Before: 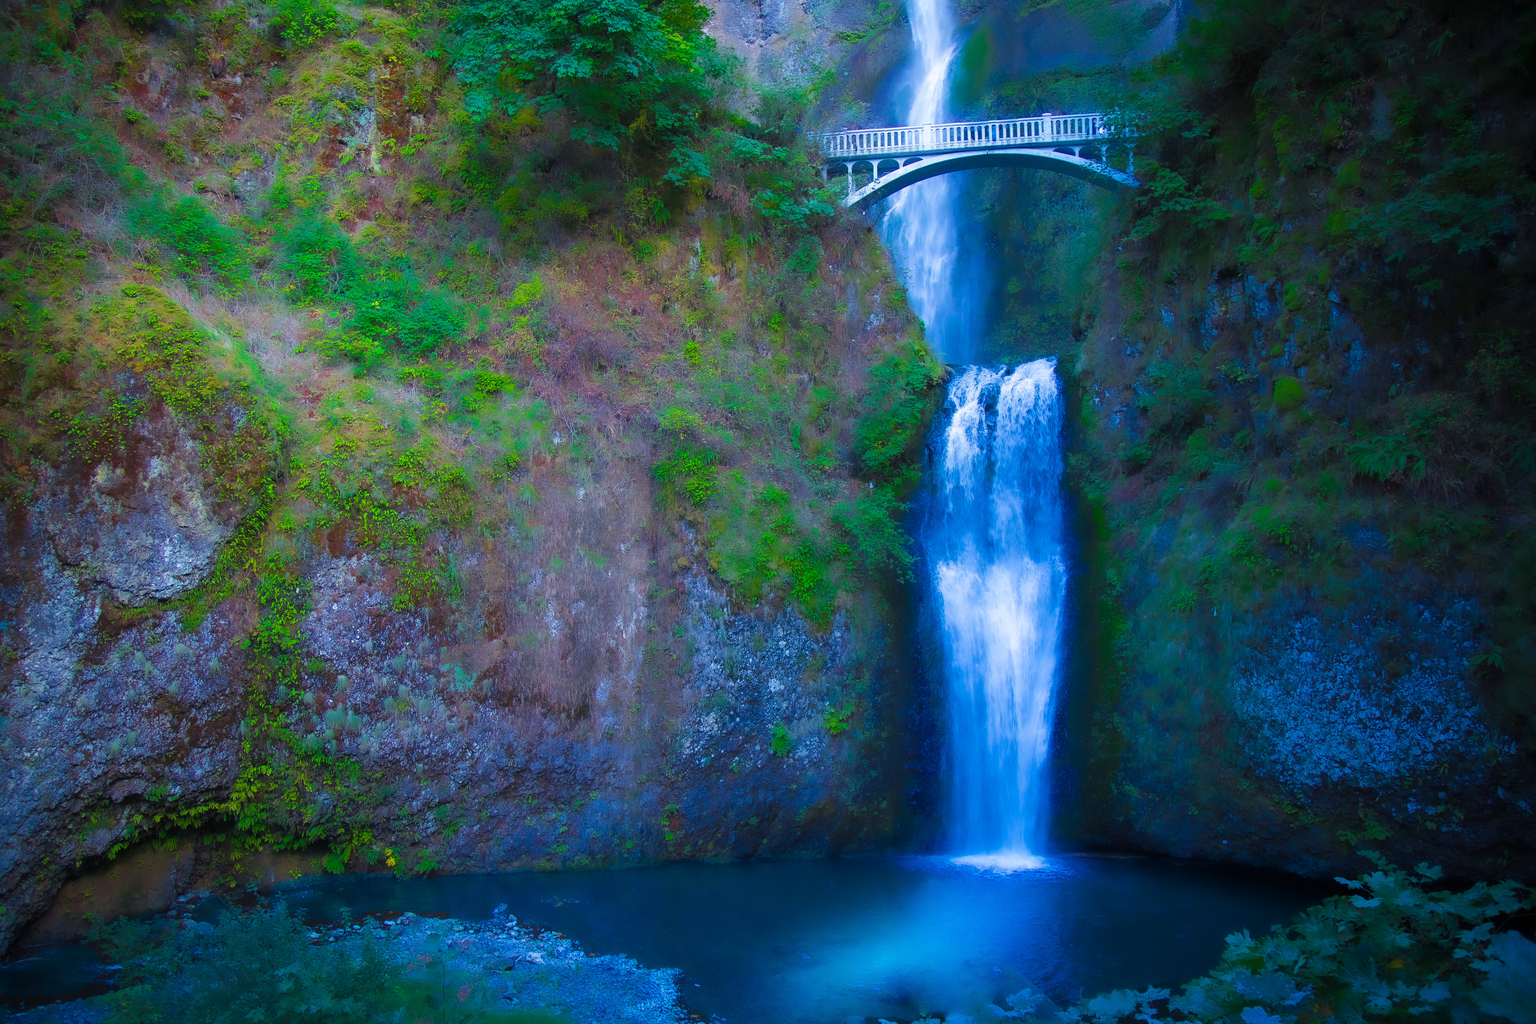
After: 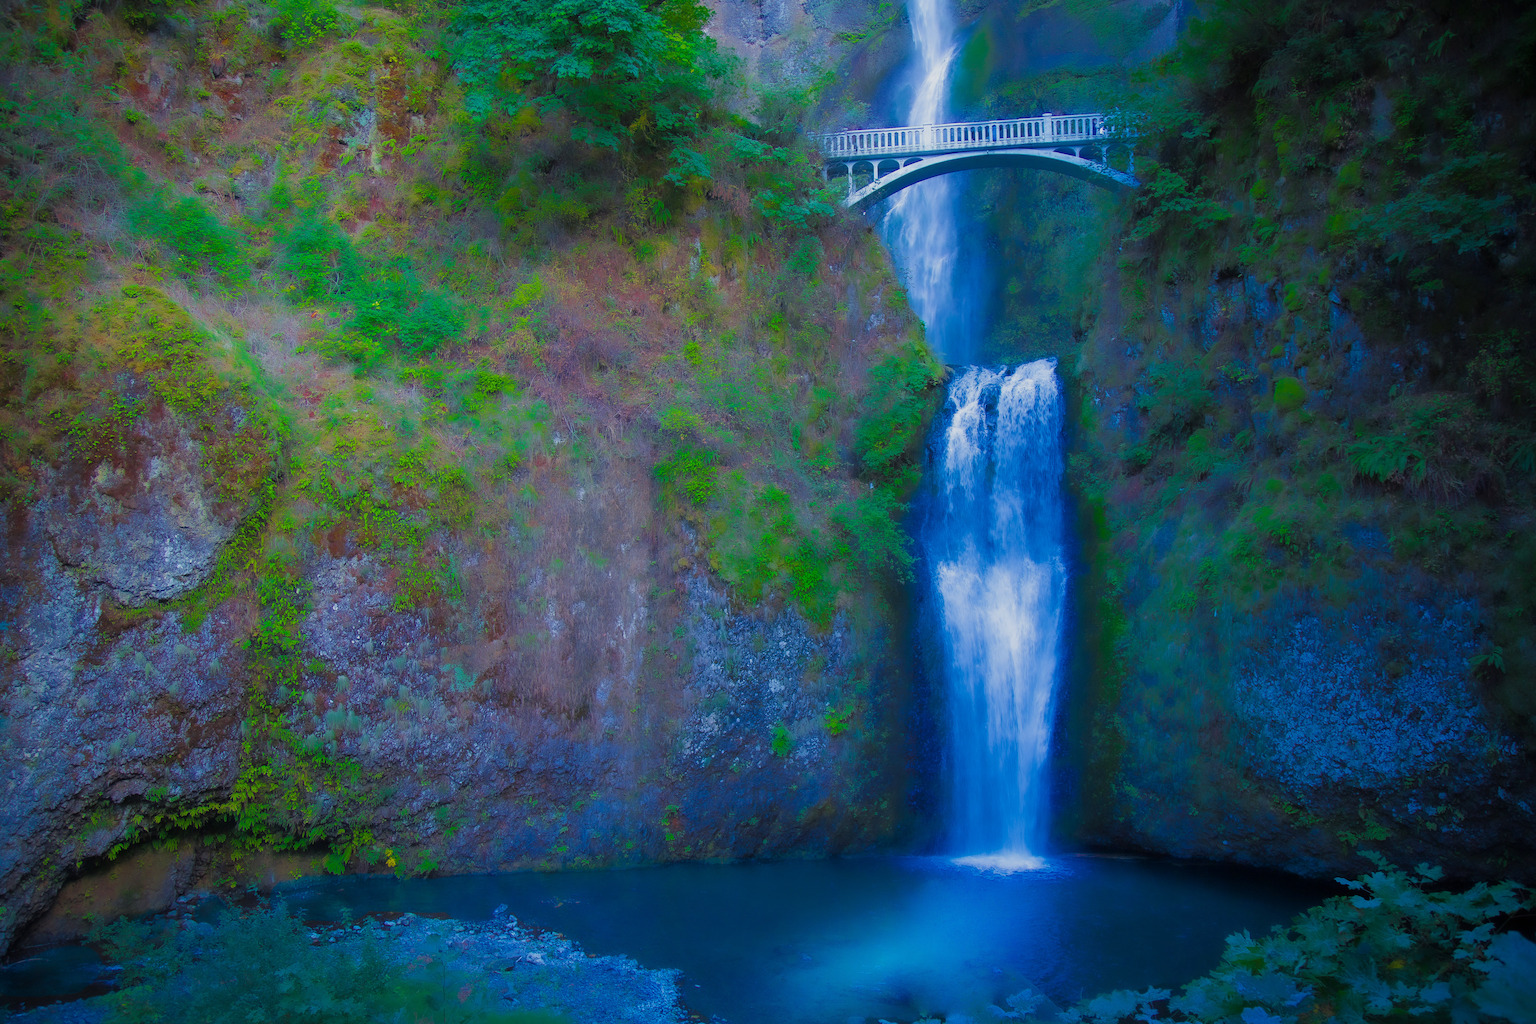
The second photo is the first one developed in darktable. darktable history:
tone equalizer: -8 EV 0.212 EV, -7 EV 0.411 EV, -6 EV 0.448 EV, -5 EV 0.256 EV, -3 EV -0.264 EV, -2 EV -0.433 EV, -1 EV -0.437 EV, +0 EV -0.226 EV, edges refinement/feathering 500, mask exposure compensation -1.57 EV, preserve details no
